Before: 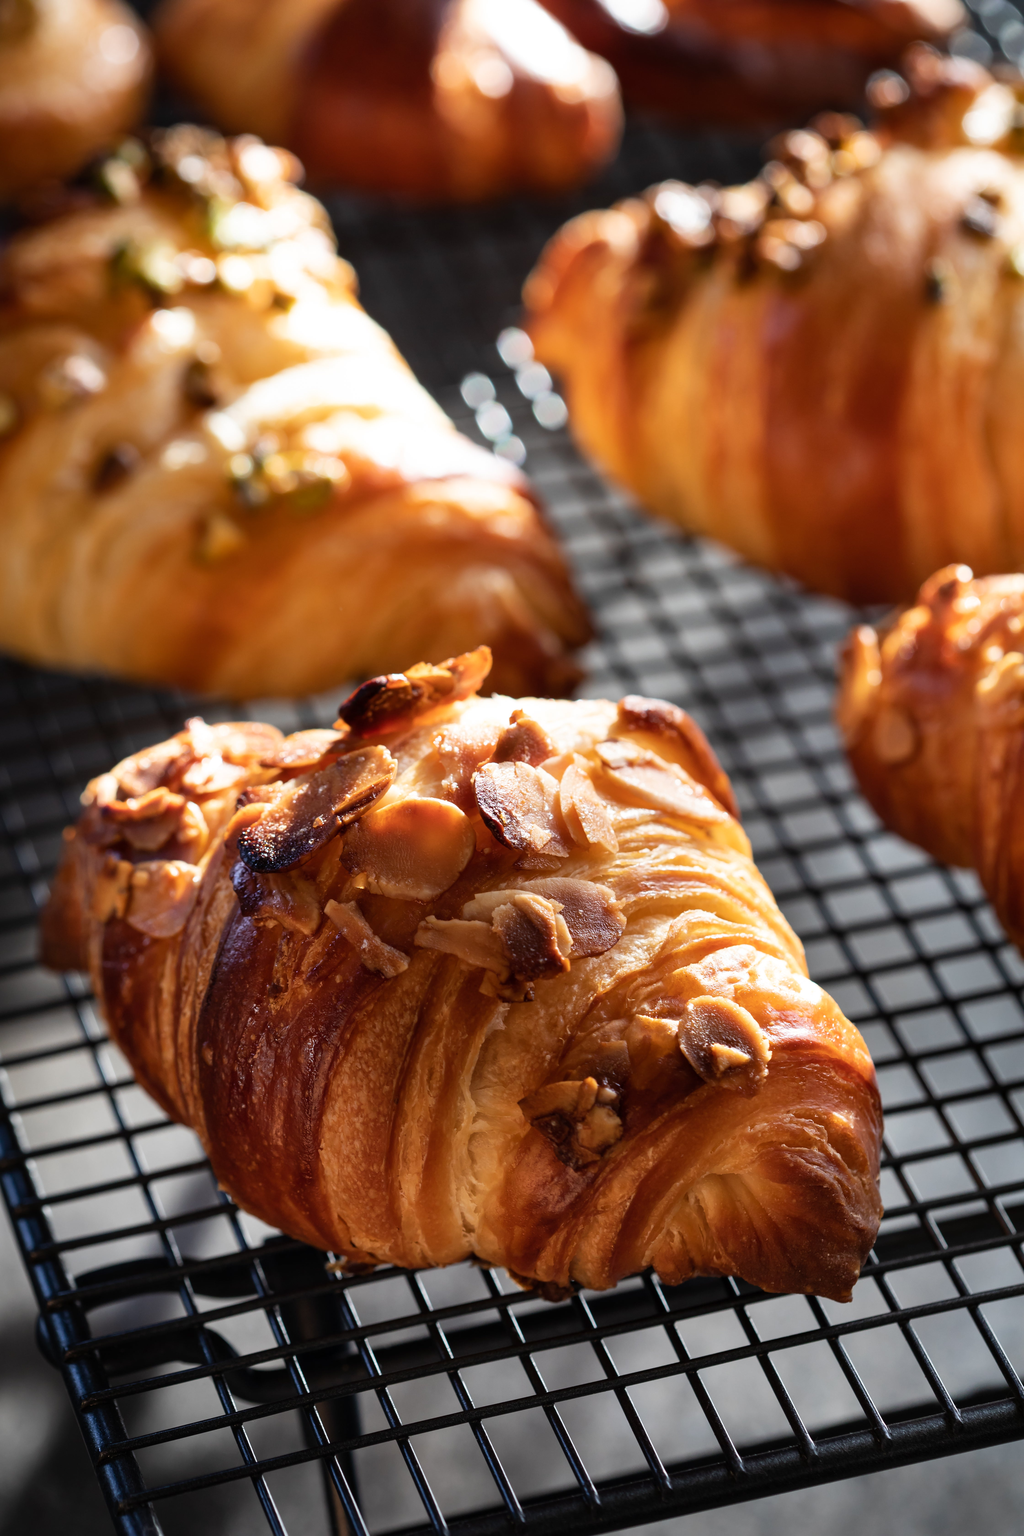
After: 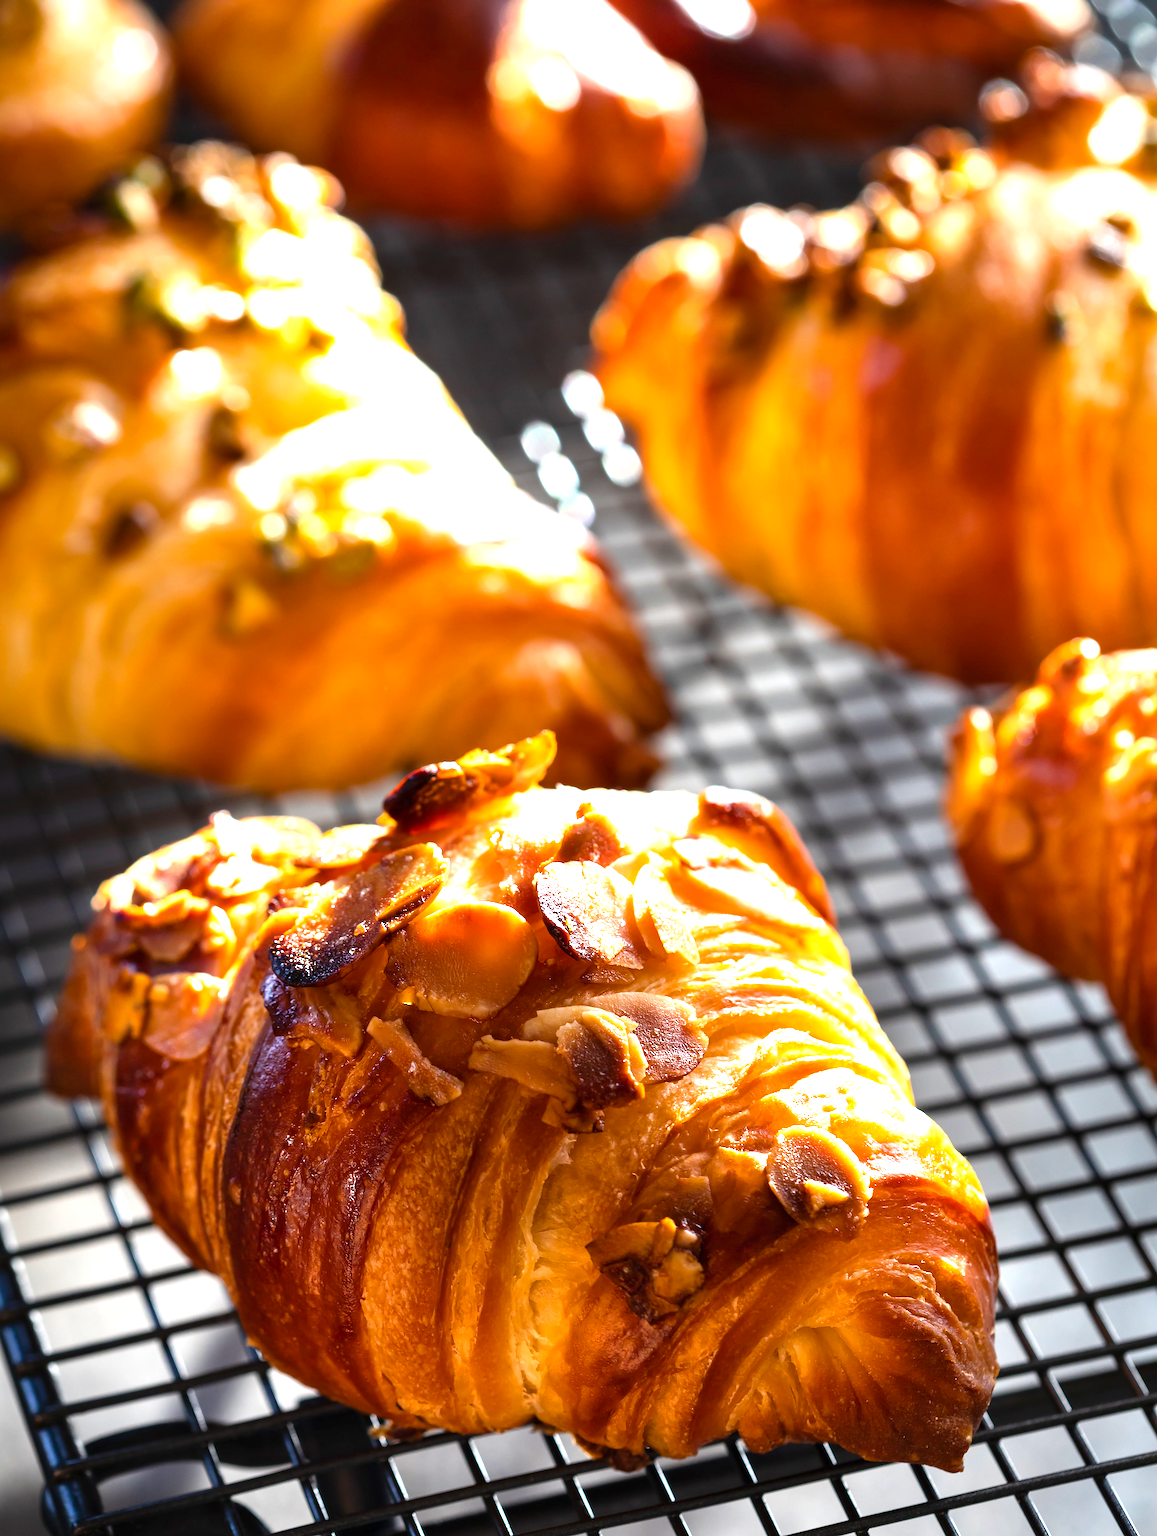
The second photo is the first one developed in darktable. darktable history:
exposure: exposure 1 EV, compensate highlight preservation false
sharpen: on, module defaults
crop and rotate: top 0%, bottom 11.504%
color balance rgb: perceptual saturation grading › global saturation 25.148%
